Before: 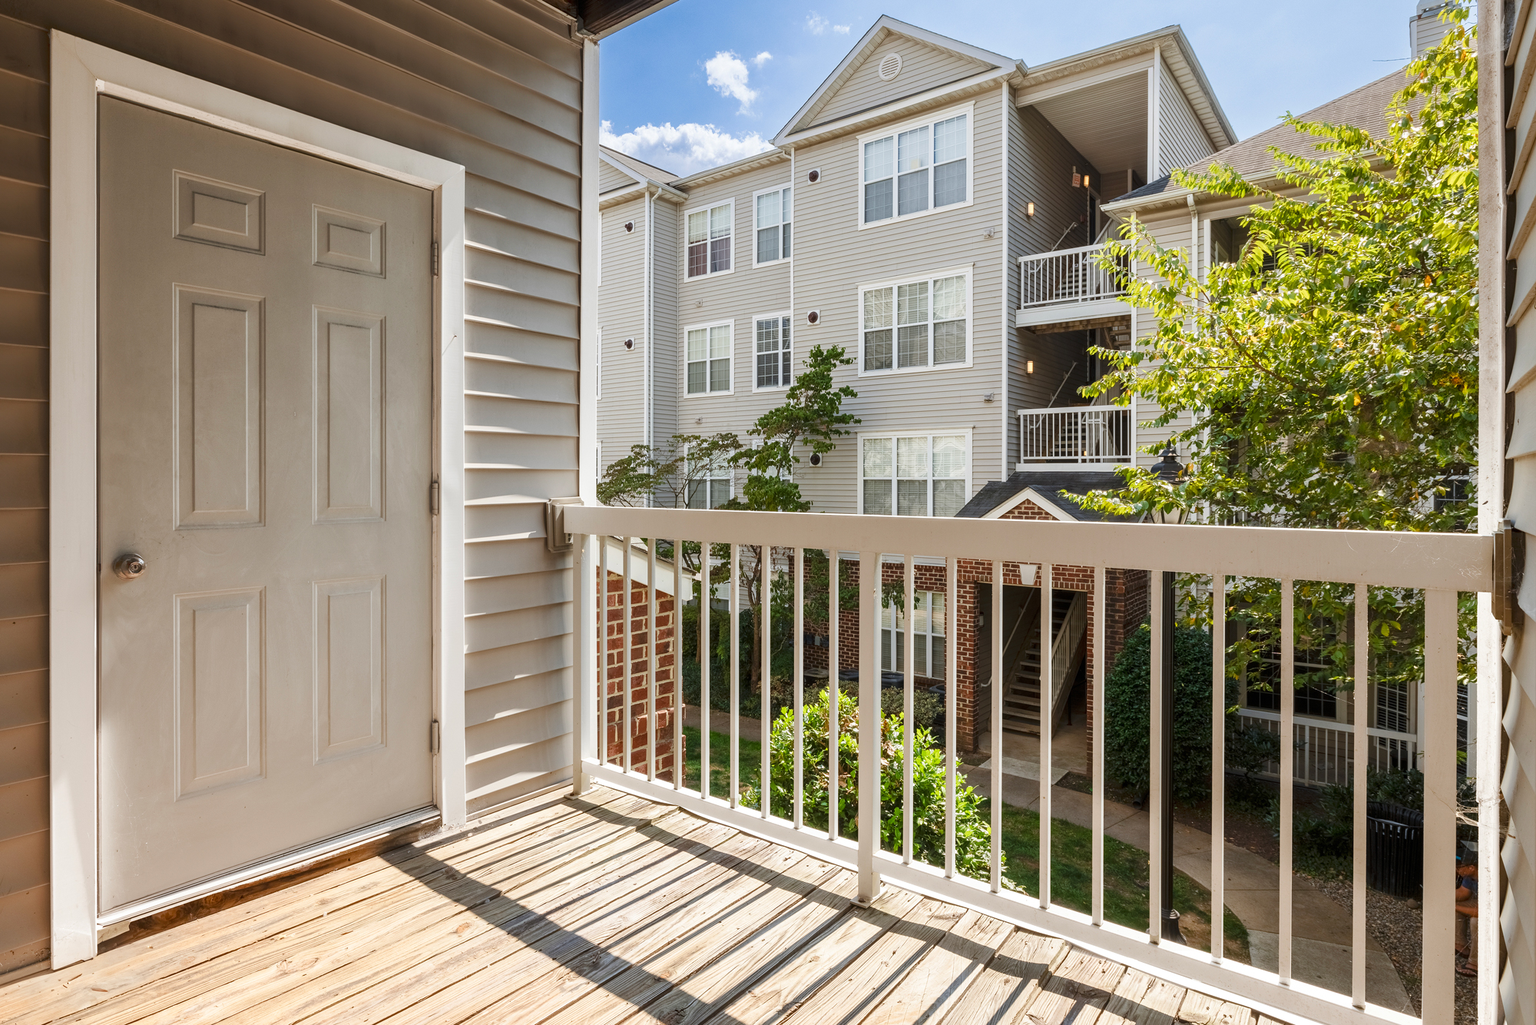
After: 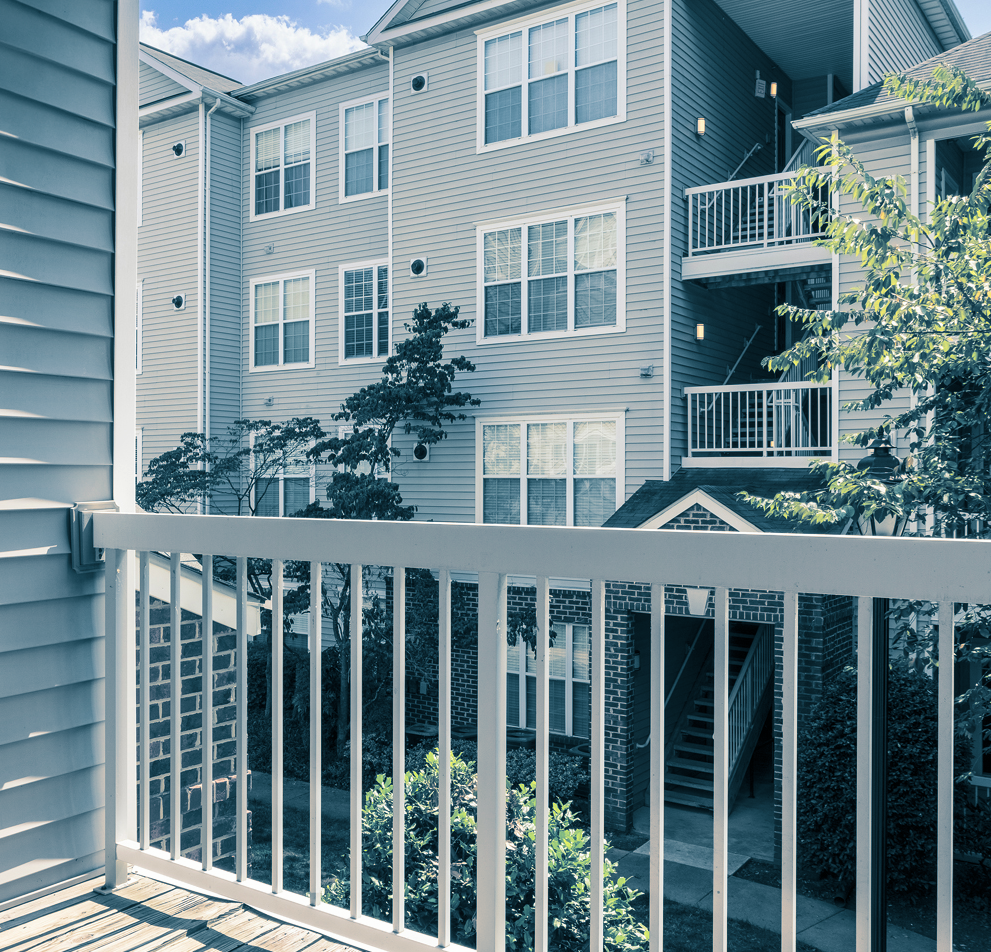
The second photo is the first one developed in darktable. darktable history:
crop: left 32.075%, top 10.976%, right 18.355%, bottom 17.596%
exposure: exposure -0.021 EV, compensate highlight preservation false
split-toning: shadows › hue 212.4°, balance -70
